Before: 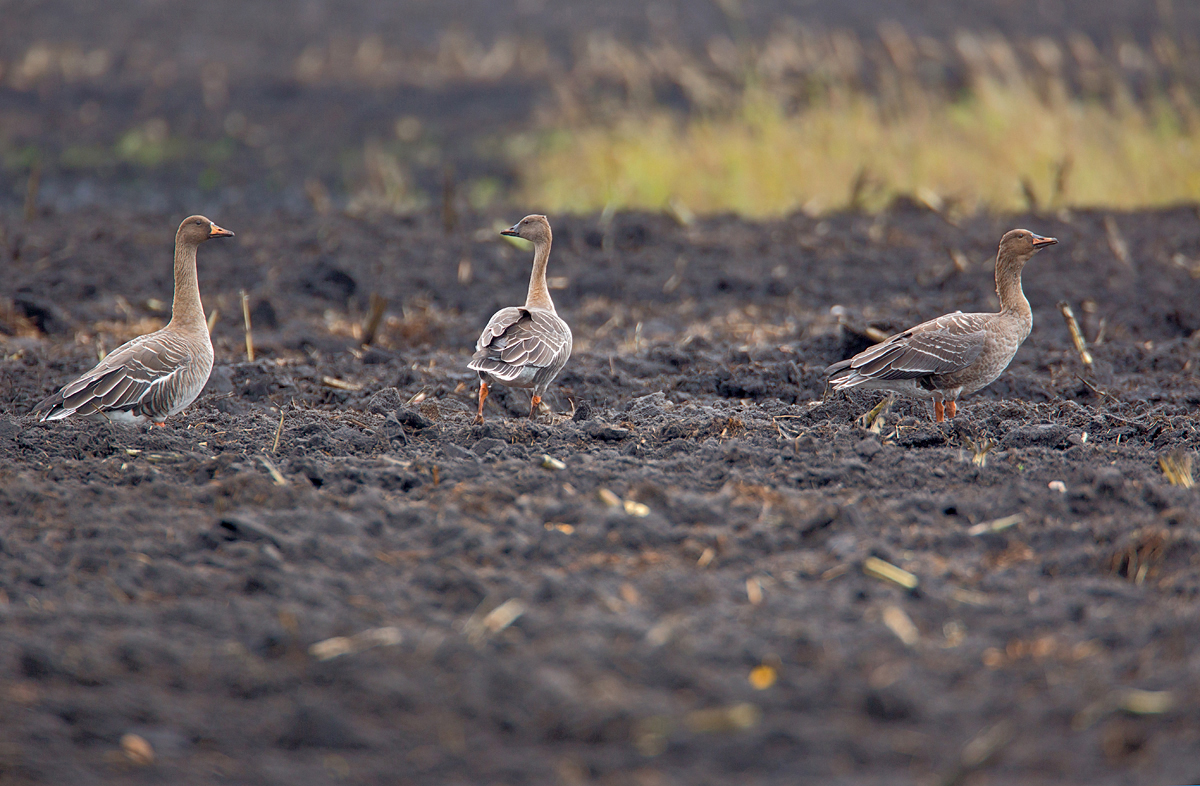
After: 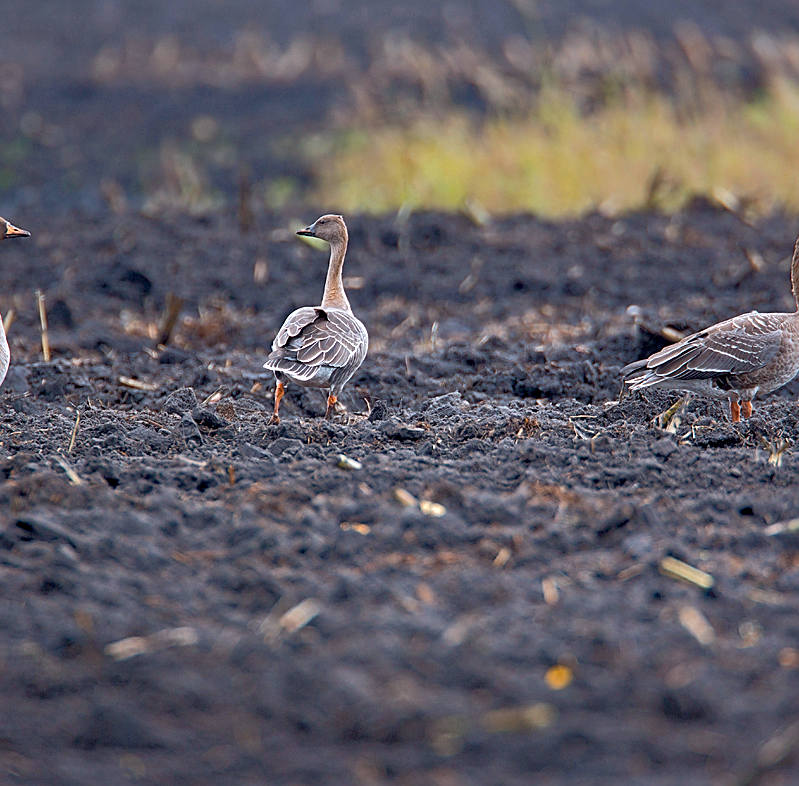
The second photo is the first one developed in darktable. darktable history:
exposure: compensate highlight preservation false
sharpen: on, module defaults
crop: left 17.067%, right 16.314%
color calibration: output R [1.063, -0.012, -0.003, 0], output G [0, 1.022, 0.021, 0], output B [-0.079, 0.047, 1, 0], illuminant as shot in camera, x 0.37, y 0.382, temperature 4320.04 K
haze removal: compatibility mode true, adaptive false
